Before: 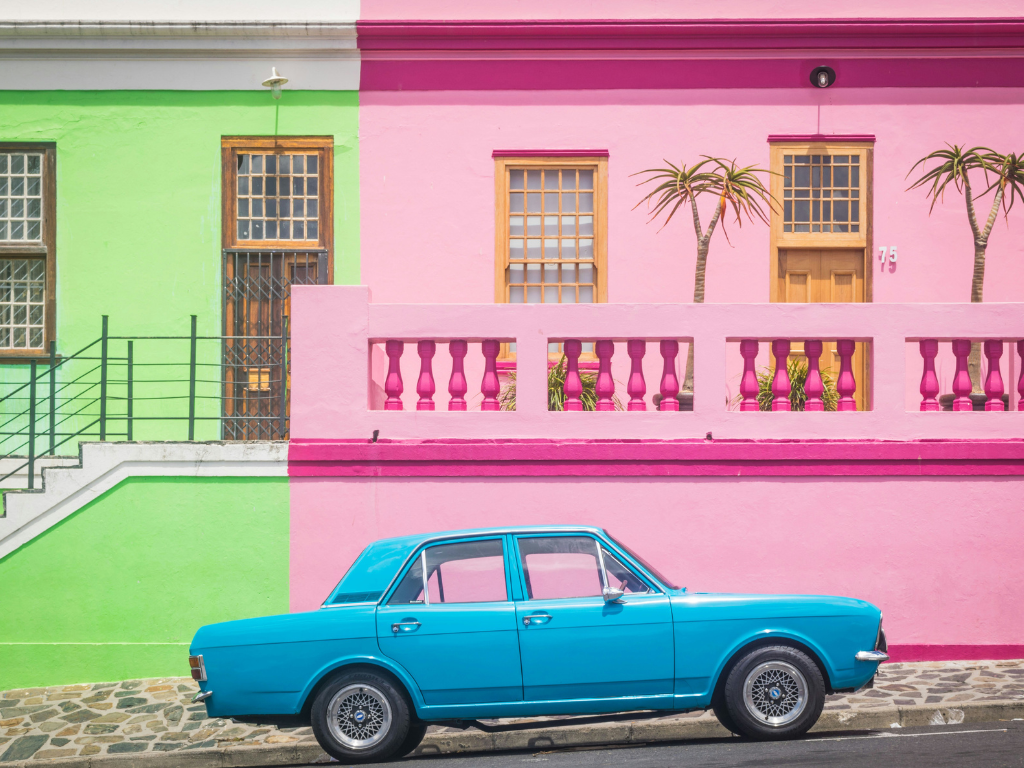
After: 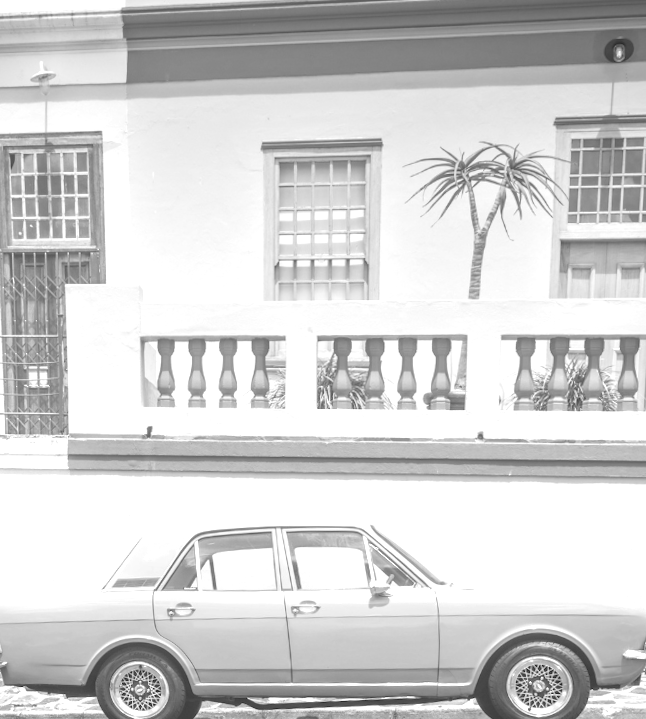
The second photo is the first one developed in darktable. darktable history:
crop and rotate: left 17.732%, right 15.423%
exposure: black level correction 0, exposure 1.45 EV, compensate exposure bias true, compensate highlight preservation false
rotate and perspective: rotation 0.062°, lens shift (vertical) 0.115, lens shift (horizontal) -0.133, crop left 0.047, crop right 0.94, crop top 0.061, crop bottom 0.94
white balance: red 0.98, blue 1.61
monochrome: a 32, b 64, size 2.3
local contrast: highlights 68%, shadows 68%, detail 82%, midtone range 0.325
graduated density: hue 238.83°, saturation 50%
